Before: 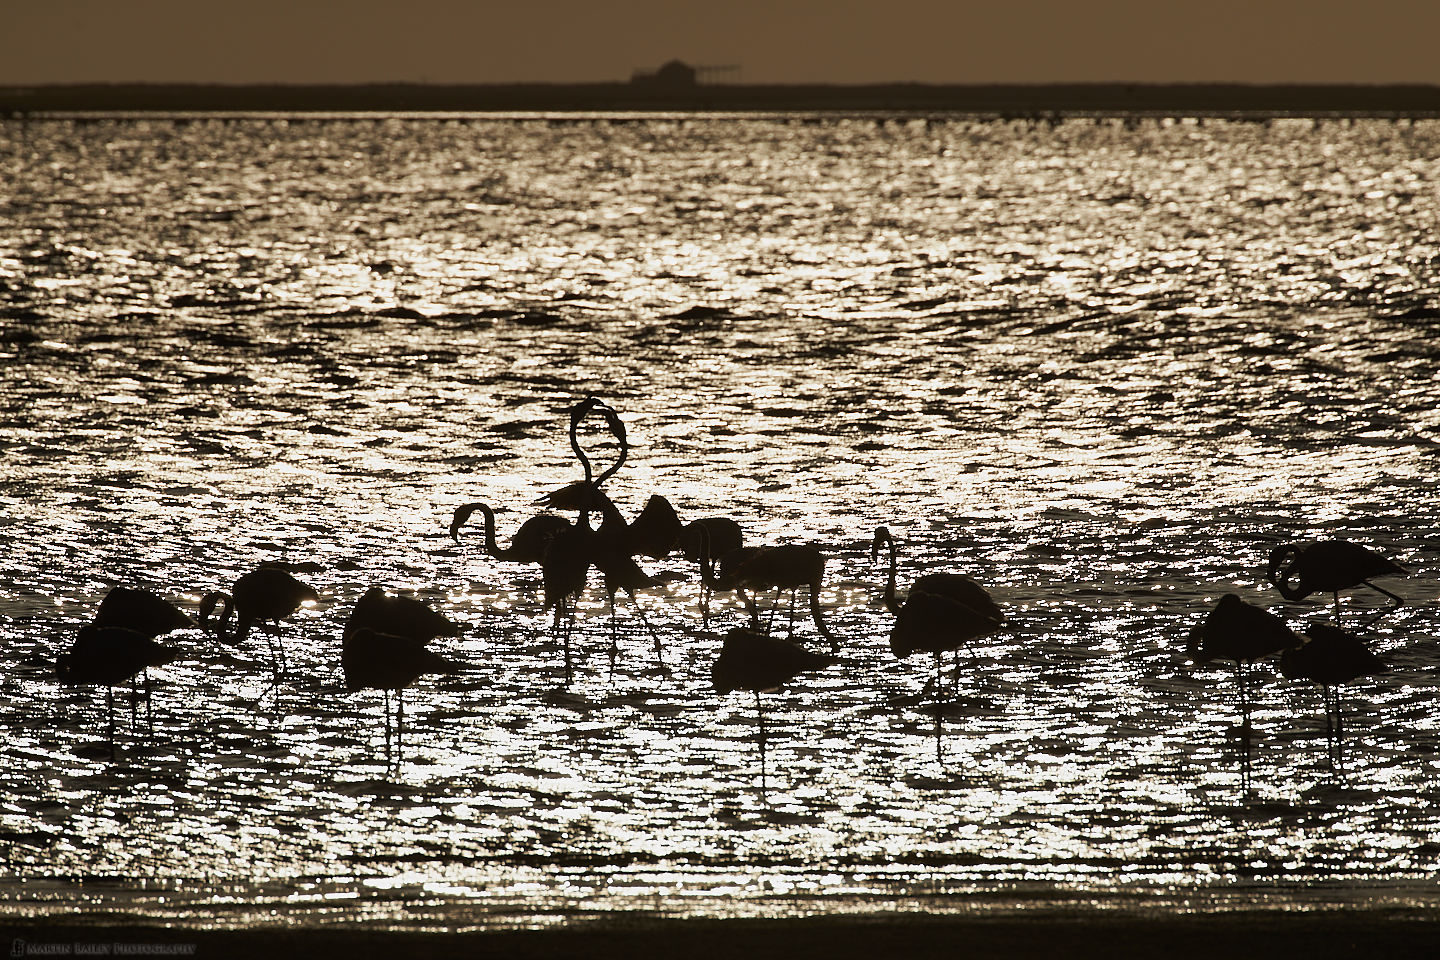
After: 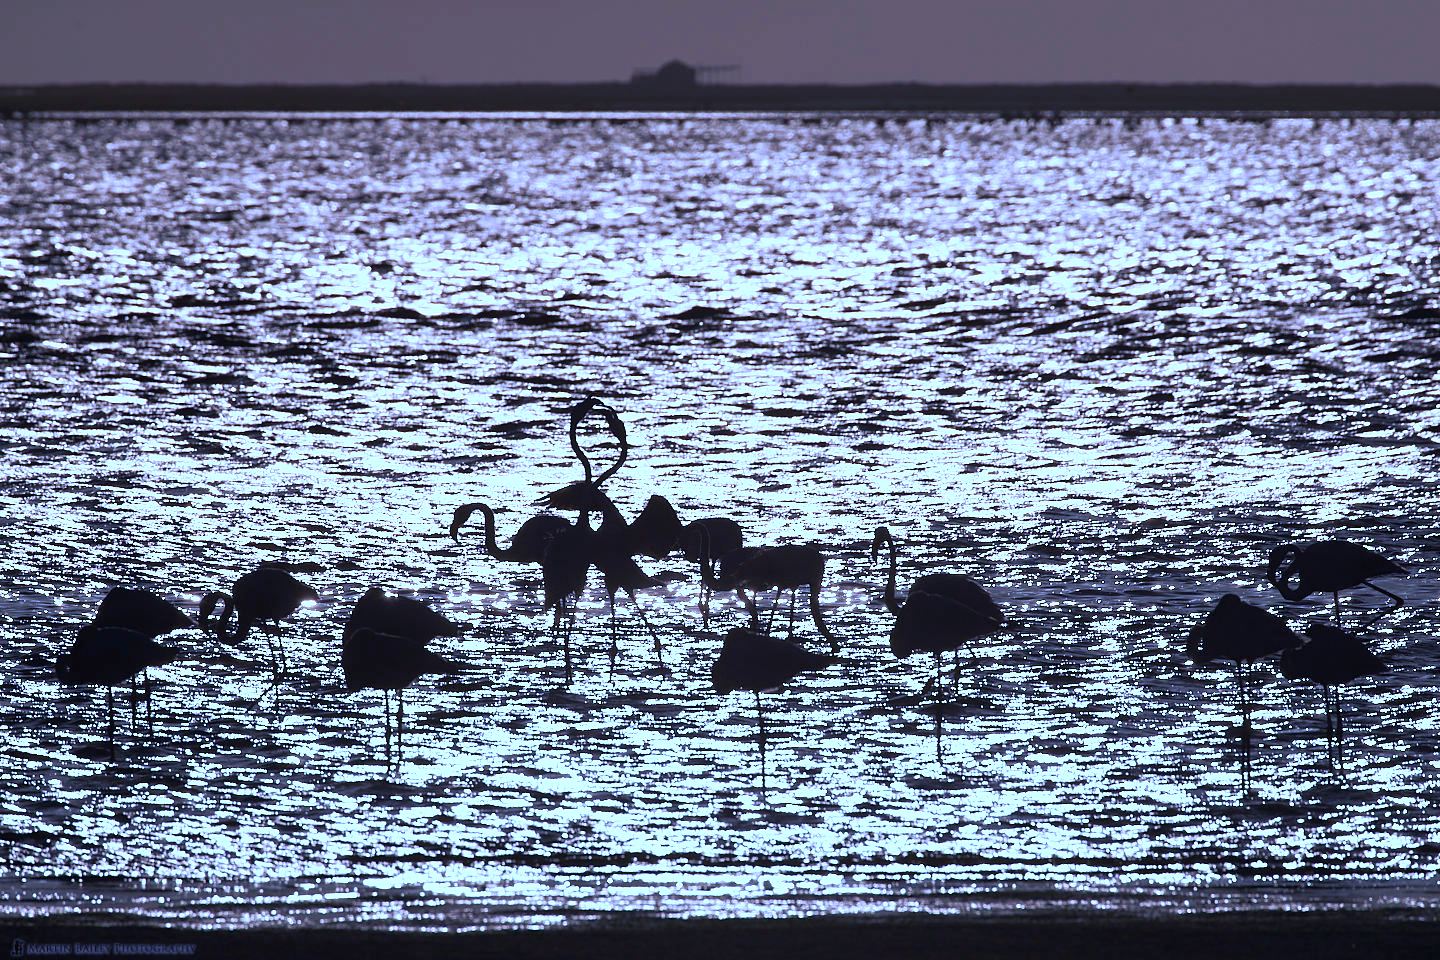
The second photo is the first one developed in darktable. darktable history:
exposure: exposure 0.375 EV, compensate highlight preservation false
color calibration: output R [1.063, -0.012, -0.003, 0], output B [-0.079, 0.047, 1, 0], illuminant custom, x 0.46, y 0.43, temperature 2642.66 K
